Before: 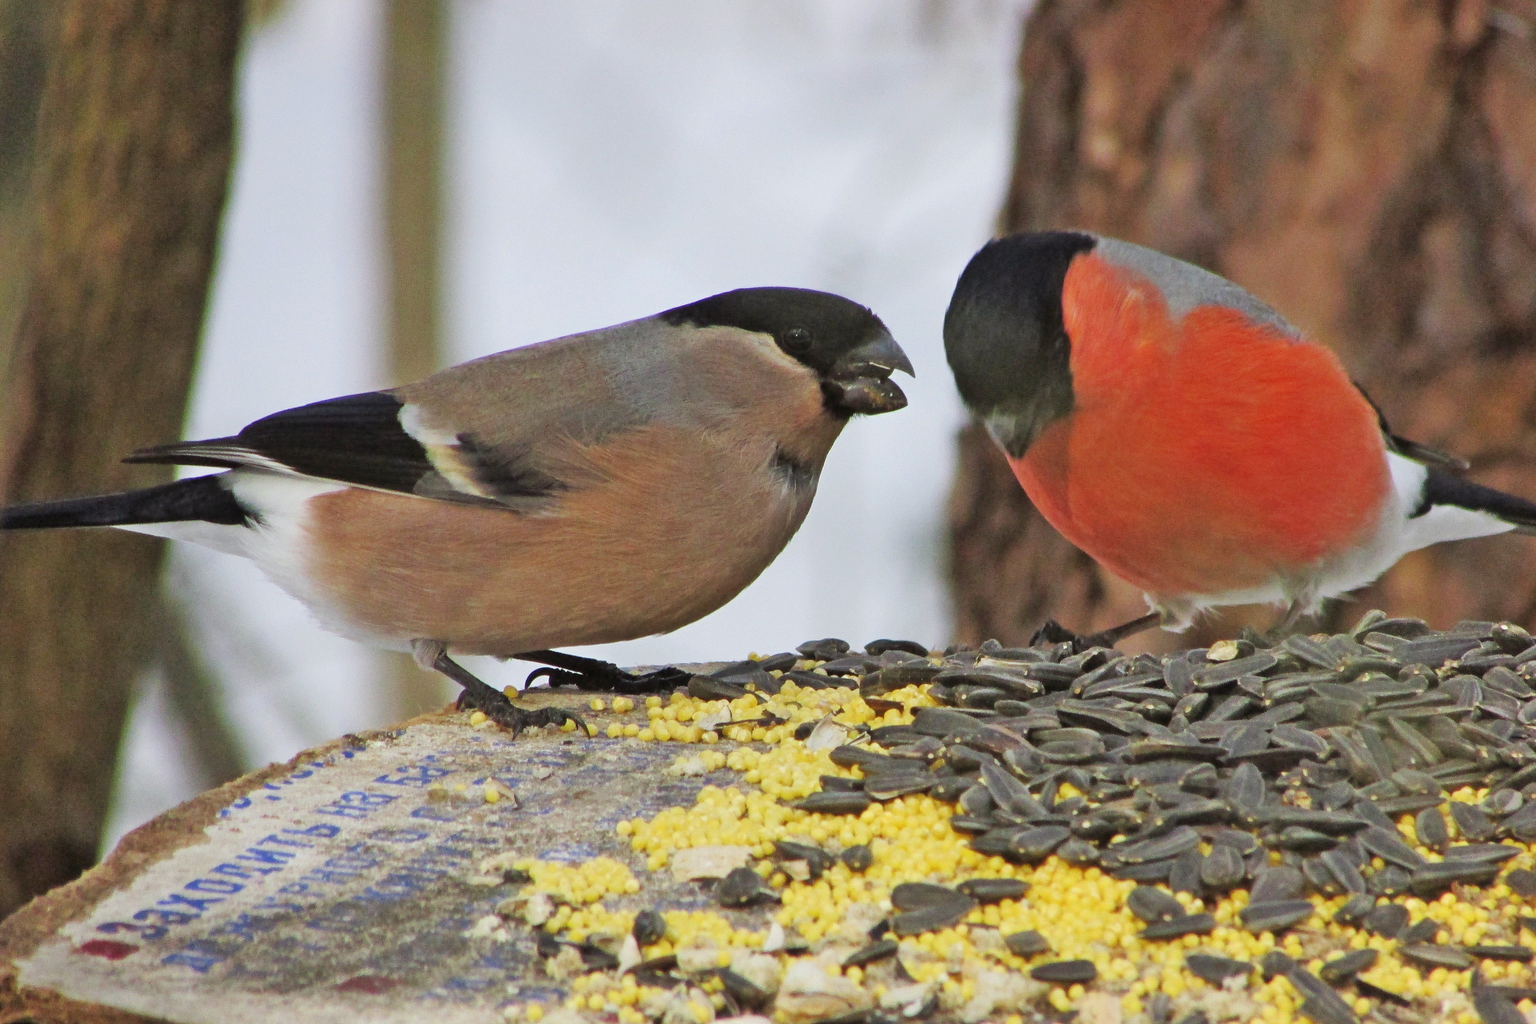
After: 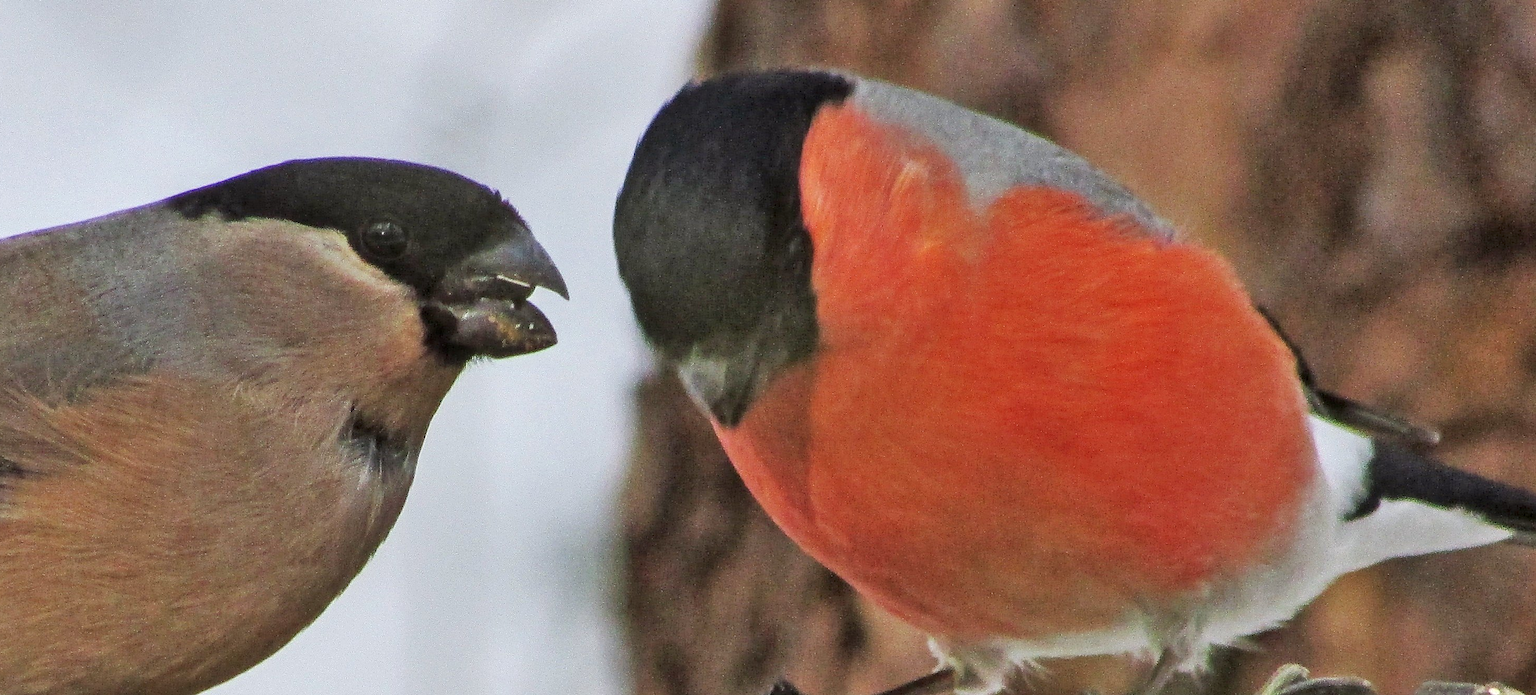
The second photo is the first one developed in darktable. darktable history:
local contrast: detail 130%
crop: left 36.005%, top 18.293%, right 0.31%, bottom 38.444%
shadows and highlights: shadows 37.27, highlights -28.18, soften with gaussian
